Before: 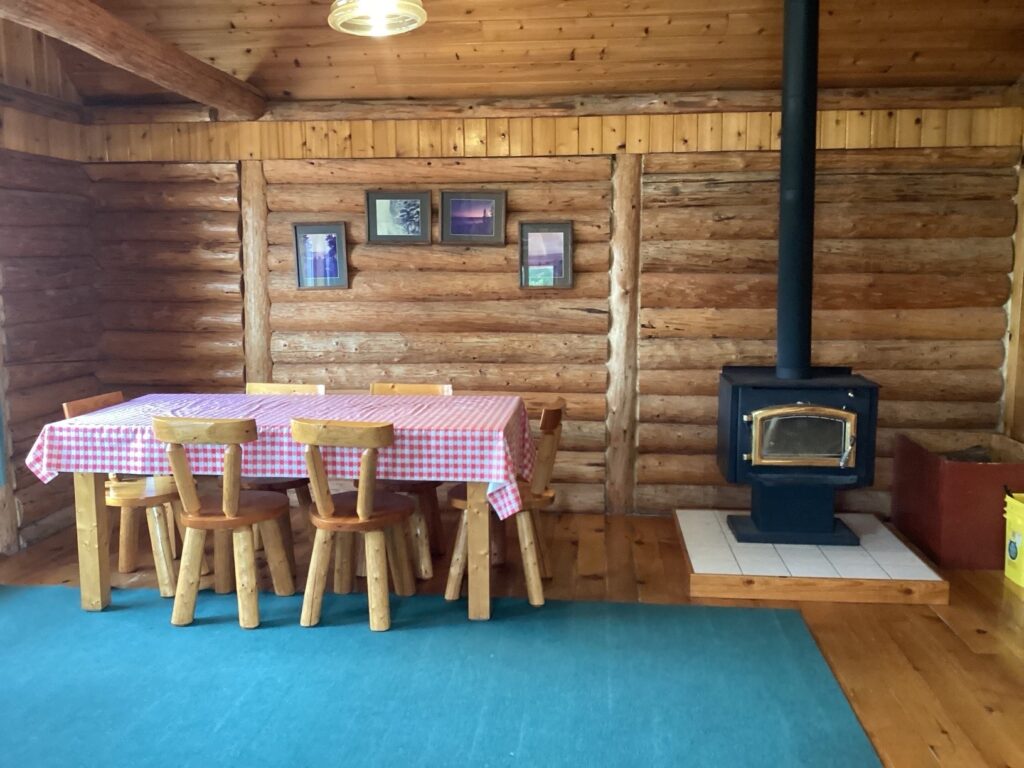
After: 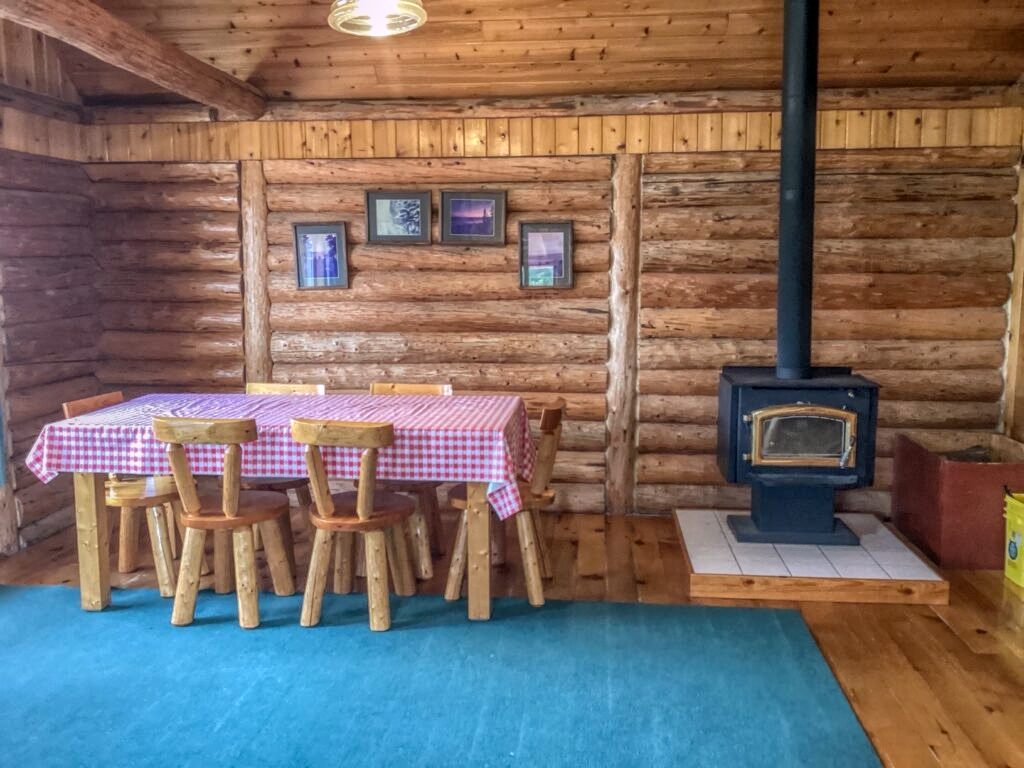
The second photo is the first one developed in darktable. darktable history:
local contrast: highlights 20%, shadows 30%, detail 200%, midtone range 0.2
shadows and highlights: low approximation 0.01, soften with gaussian
white balance: red 1.05, blue 1.072
